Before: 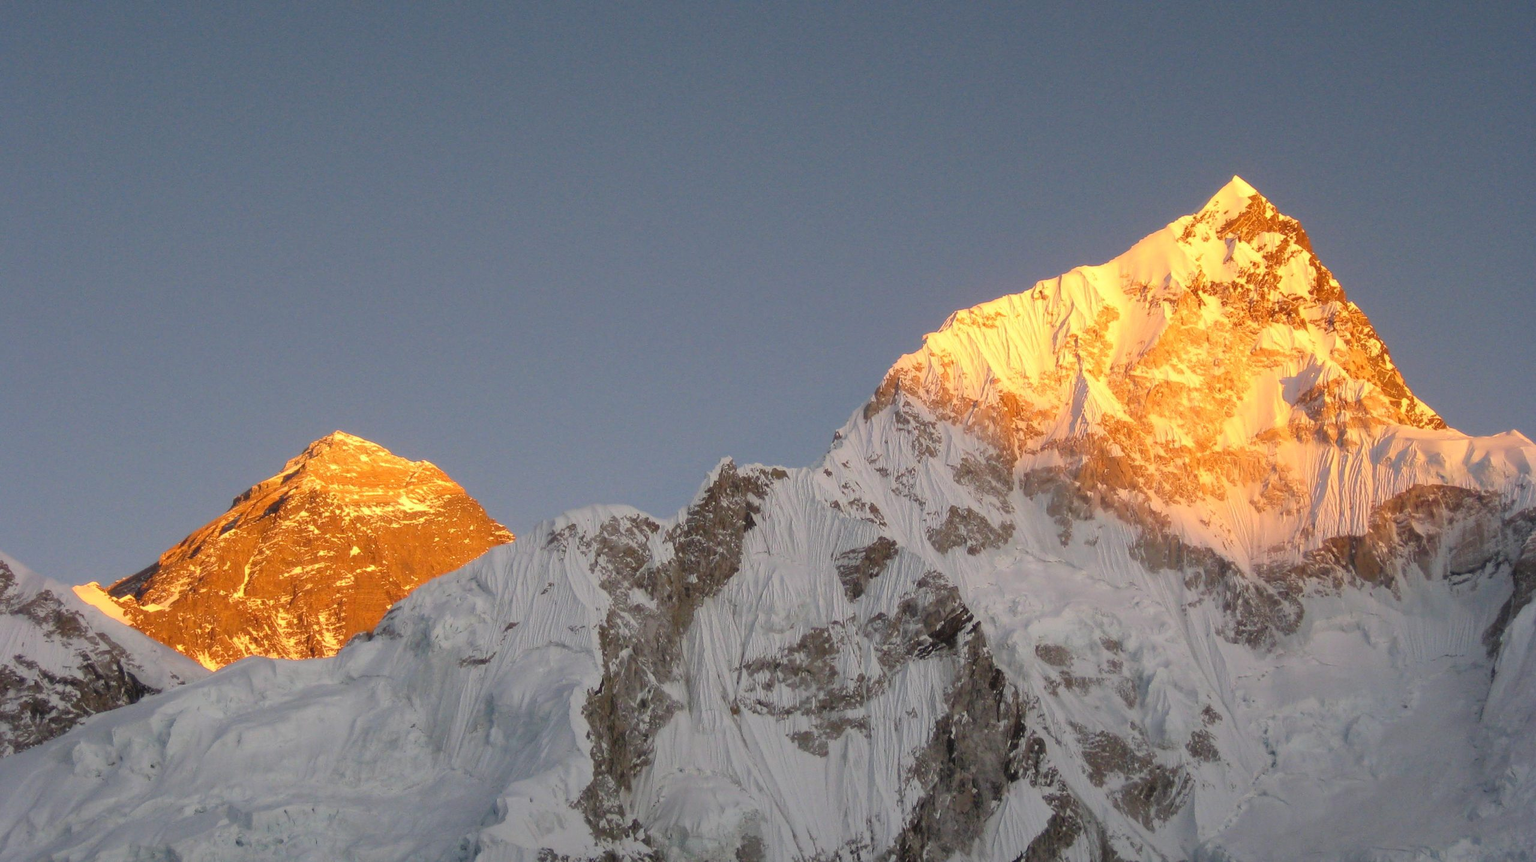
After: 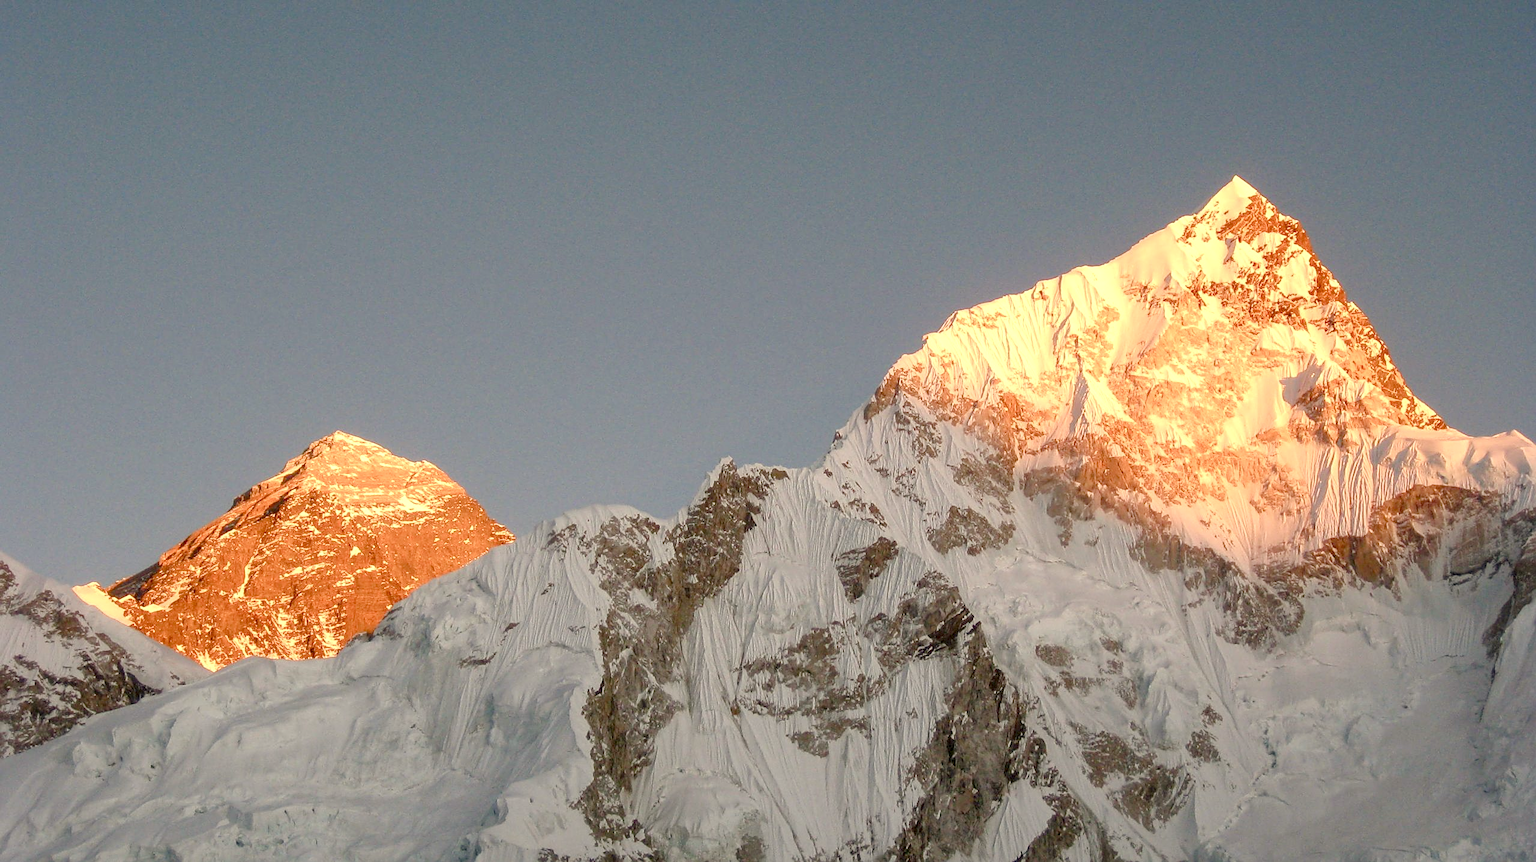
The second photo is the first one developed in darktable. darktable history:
color balance rgb: shadows lift › chroma 1%, shadows lift › hue 113°, highlights gain › chroma 0.2%, highlights gain › hue 333°, perceptual saturation grading › global saturation 20%, perceptual saturation grading › highlights -50%, perceptual saturation grading › shadows 25%, contrast -10%
exposure: black level correction 0.005, exposure 0.417 EV, compensate highlight preservation false
local contrast: on, module defaults
white balance: red 1.029, blue 0.92
sharpen: on, module defaults
